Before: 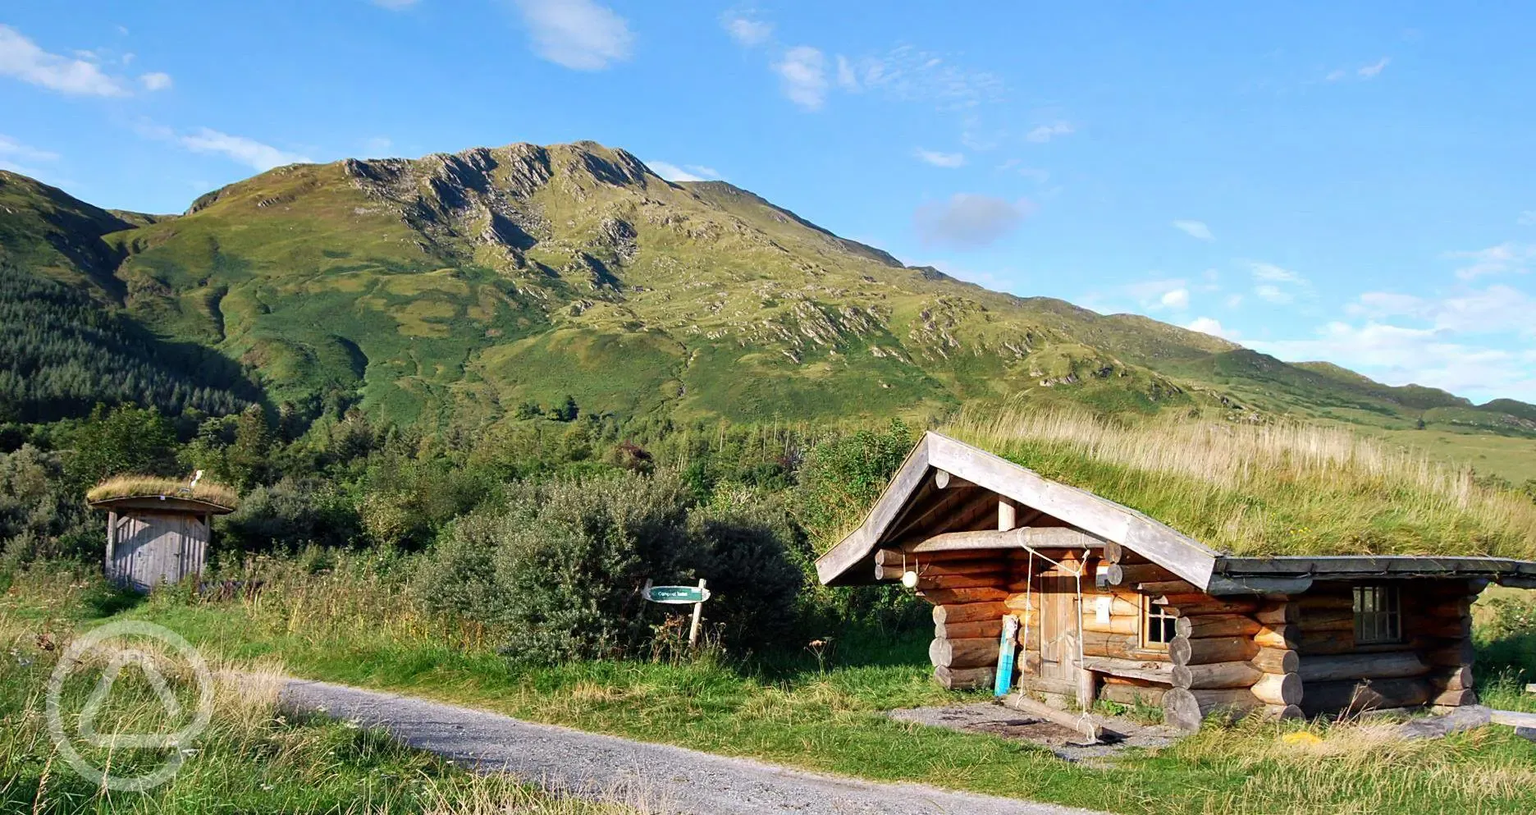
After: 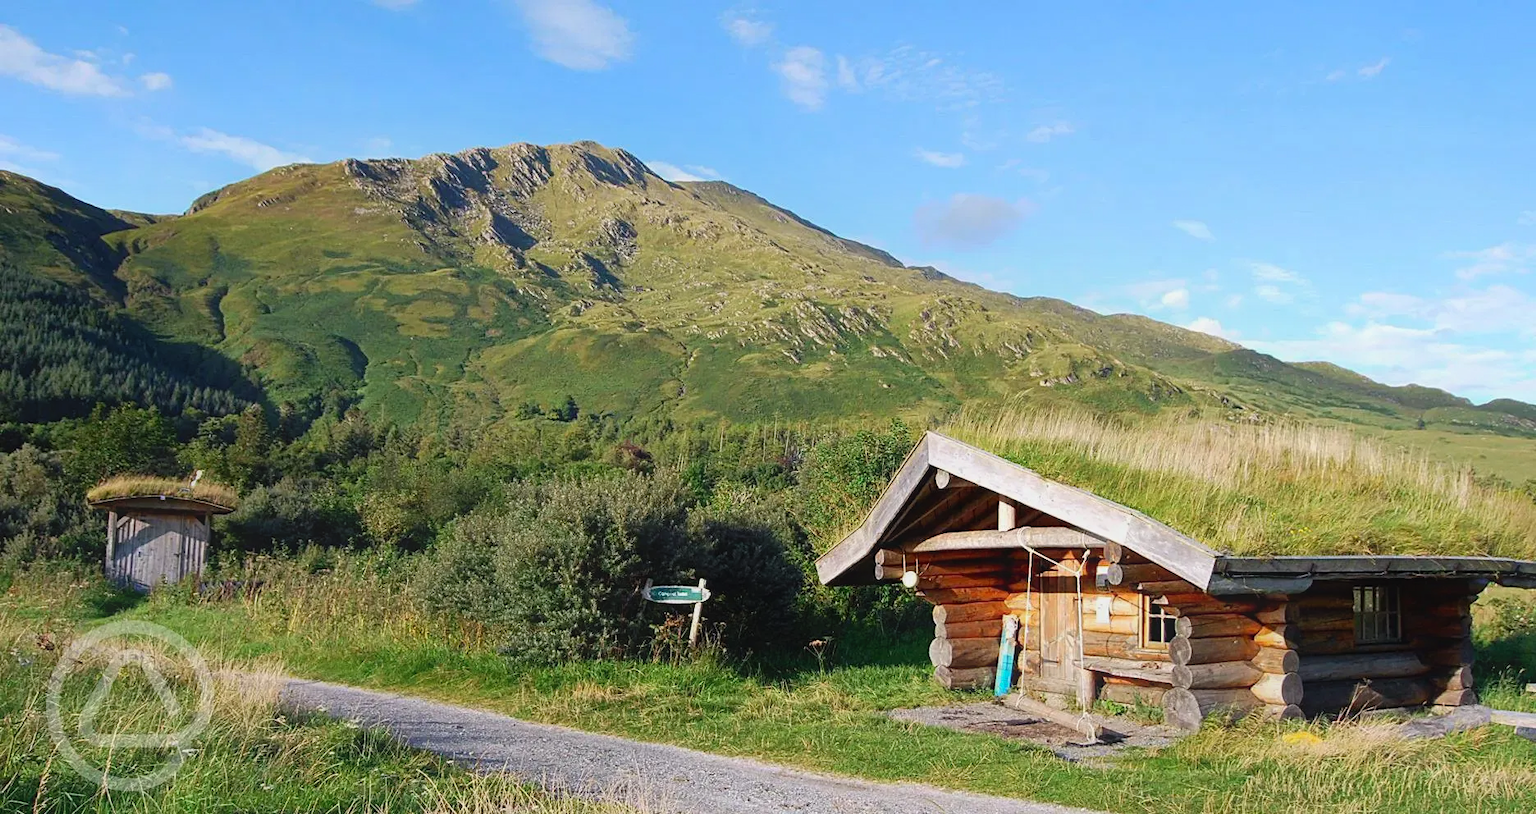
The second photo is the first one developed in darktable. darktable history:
contrast equalizer: y [[0.439, 0.44, 0.442, 0.457, 0.493, 0.498], [0.5 ×6], [0.5 ×6], [0 ×6], [0 ×6]]
